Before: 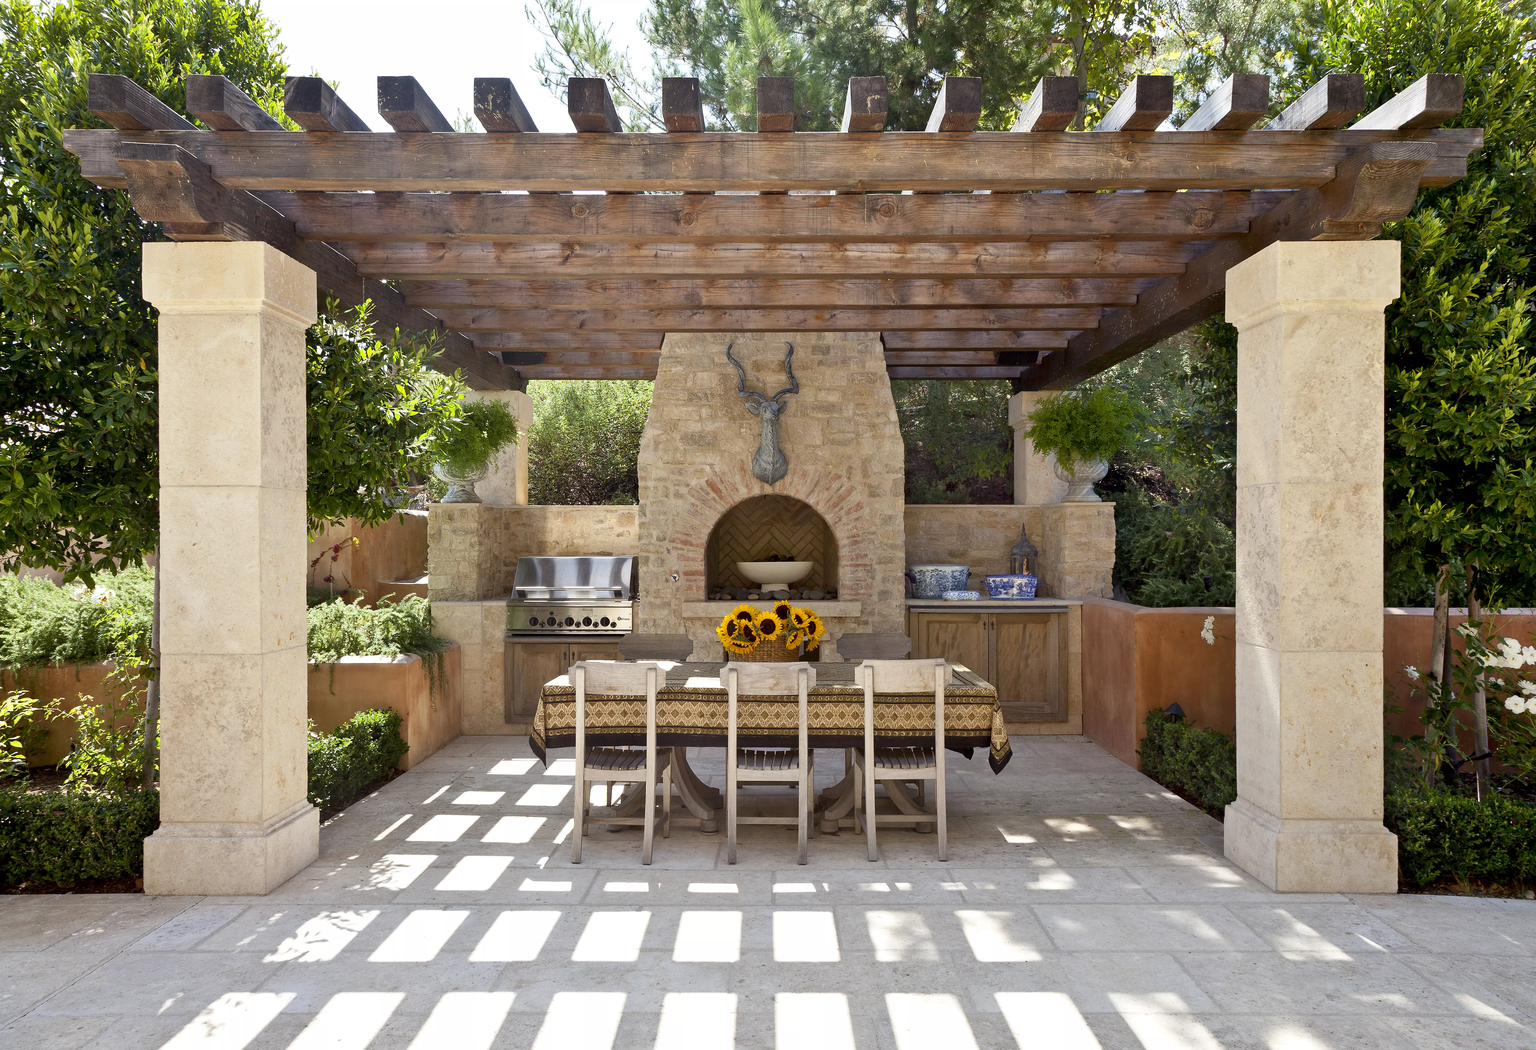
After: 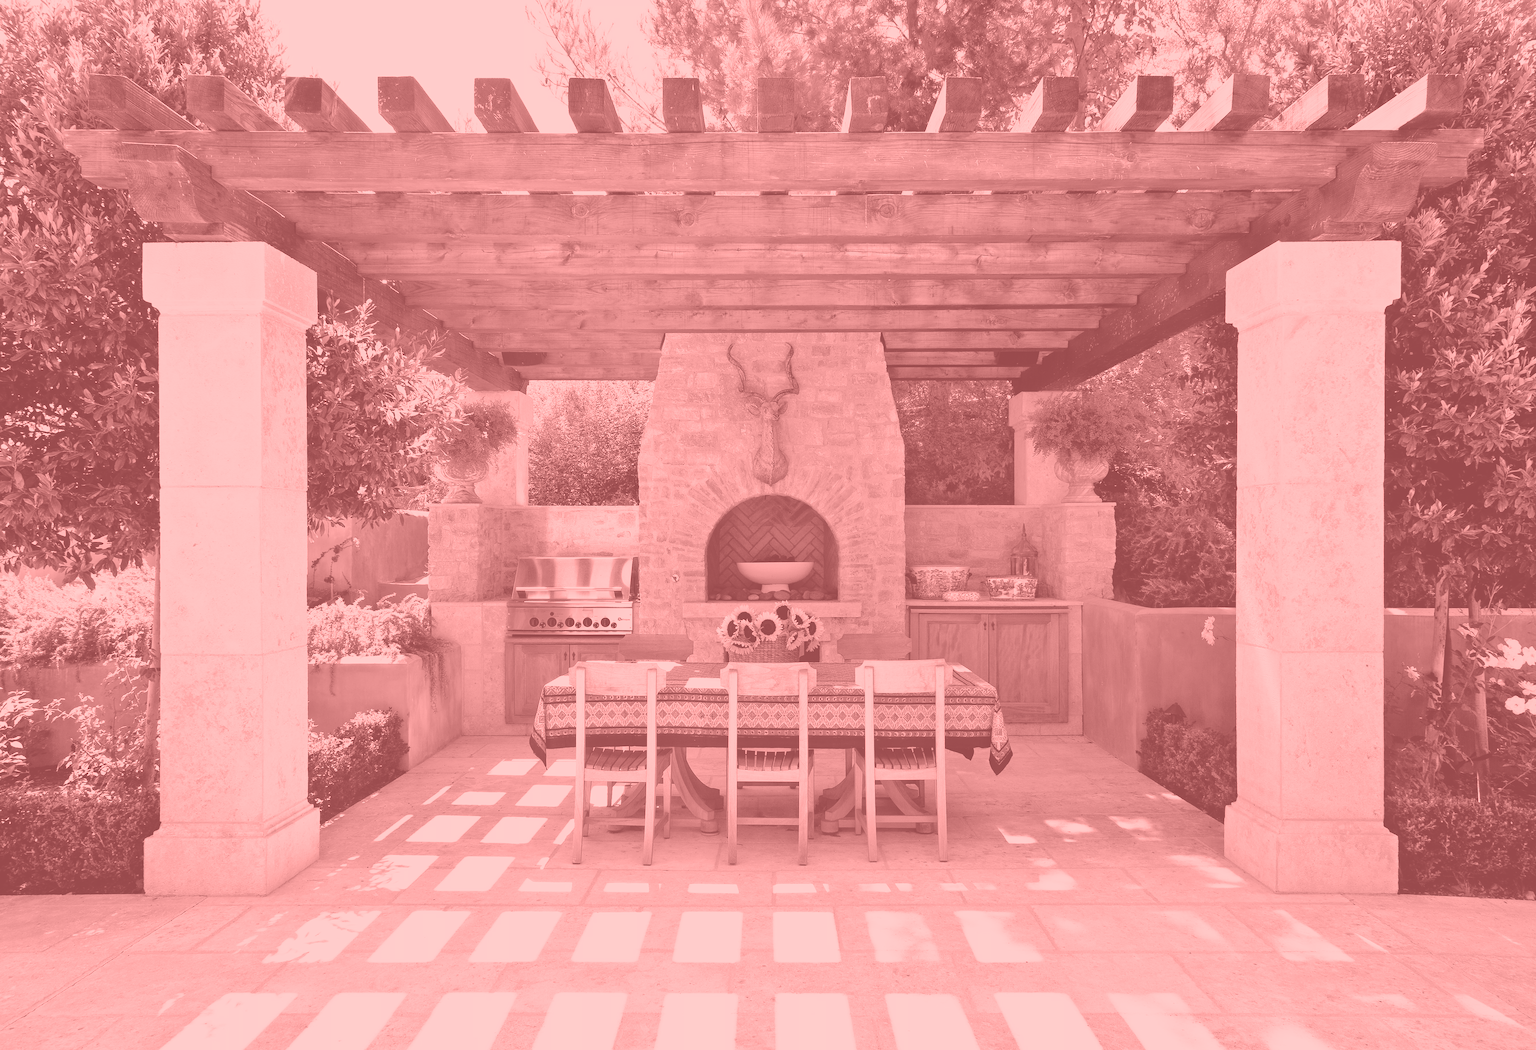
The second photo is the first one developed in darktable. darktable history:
tone curve: curves: ch0 [(0, 0) (0.105, 0.044) (0.195, 0.128) (0.283, 0.283) (0.384, 0.404) (0.485, 0.531) (0.638, 0.681) (0.795, 0.879) (1, 0.977)]; ch1 [(0, 0) (0.161, 0.092) (0.35, 0.33) (0.379, 0.401) (0.456, 0.469) (0.498, 0.503) (0.531, 0.537) (0.596, 0.621) (0.635, 0.671) (1, 1)]; ch2 [(0, 0) (0.371, 0.362) (0.437, 0.437) (0.483, 0.484) (0.53, 0.515) (0.56, 0.58) (0.622, 0.606) (1, 1)], color space Lab, independent channels, preserve colors none
colorize: saturation 51%, source mix 50.67%, lightness 50.67%
